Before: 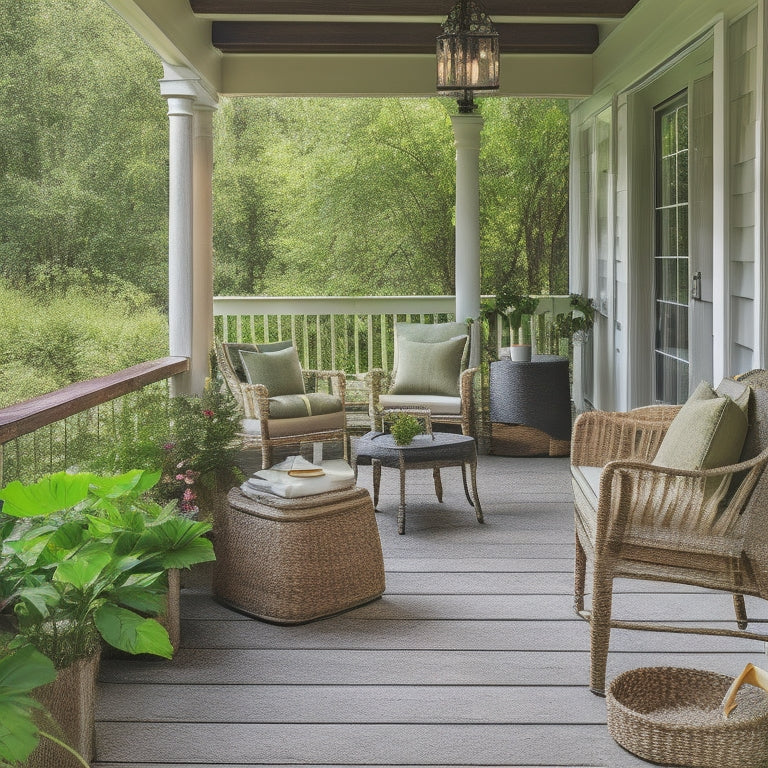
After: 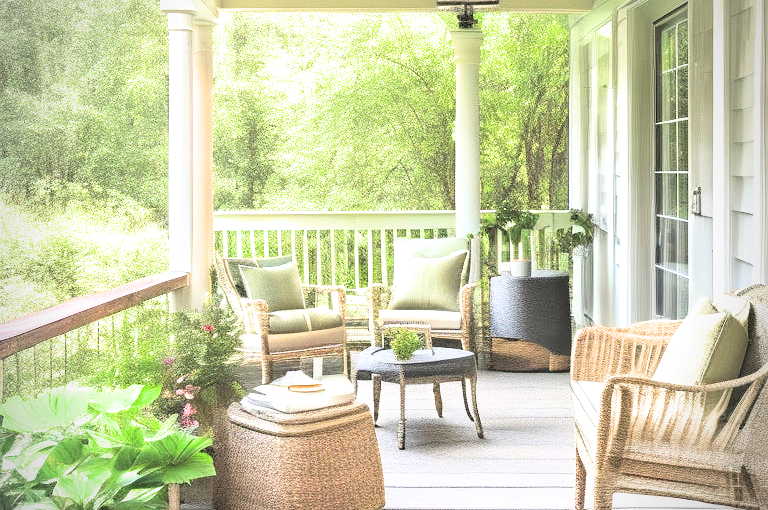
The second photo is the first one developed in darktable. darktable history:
crop: top 11.18%, bottom 22.37%
contrast brightness saturation: contrast 0.102, brightness 0.034, saturation 0.09
exposure: black level correction 0.001, exposure 1.723 EV, compensate highlight preservation false
vignetting: on, module defaults
filmic rgb: black relative exposure -5.08 EV, white relative exposure 3.17 EV, hardness 3.48, contrast 1.187, highlights saturation mix -30.52%, color science v6 (2022), iterations of high-quality reconstruction 0
